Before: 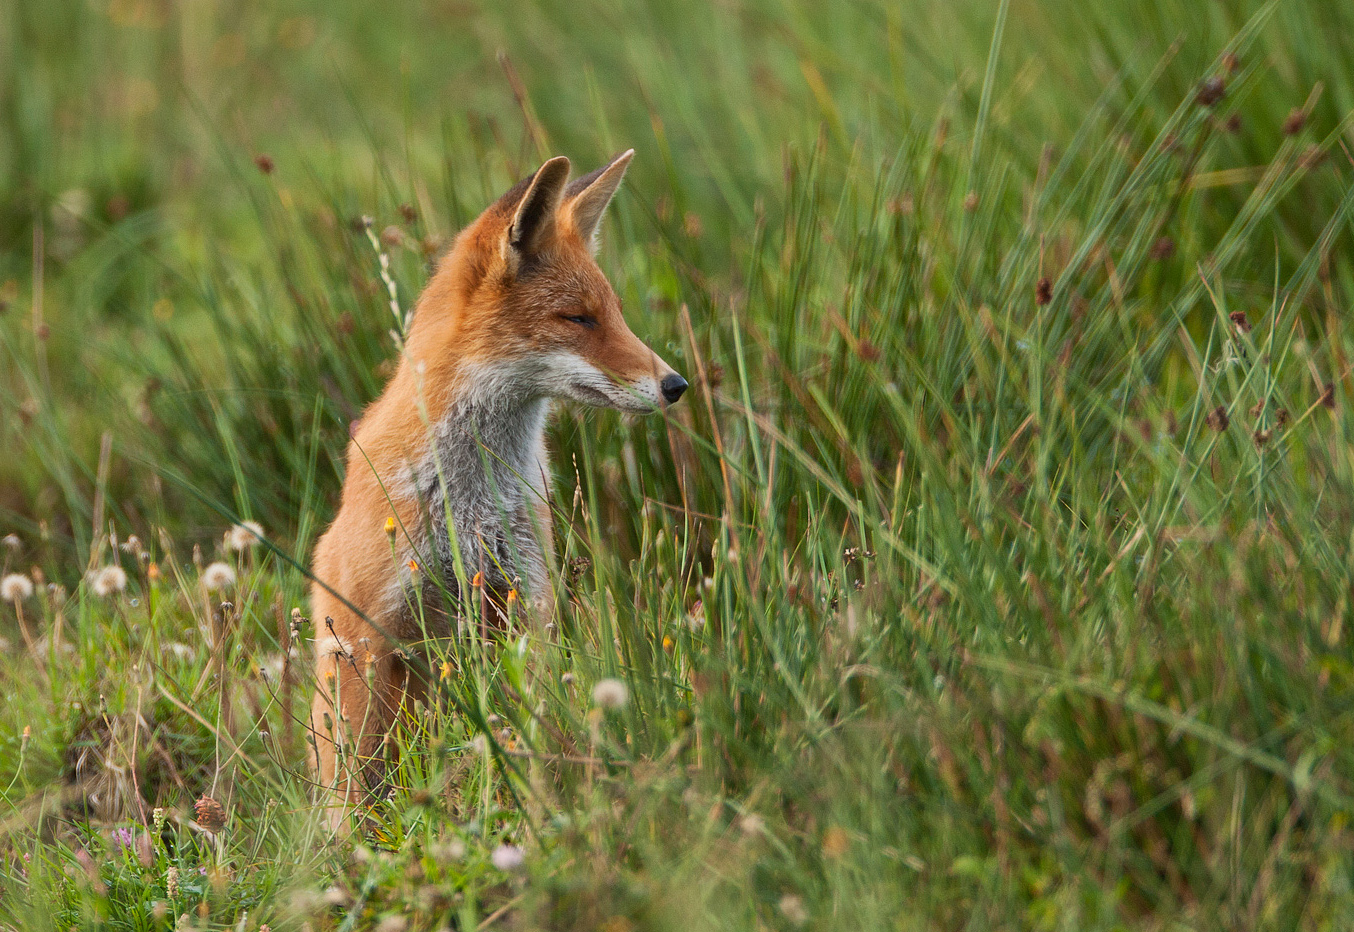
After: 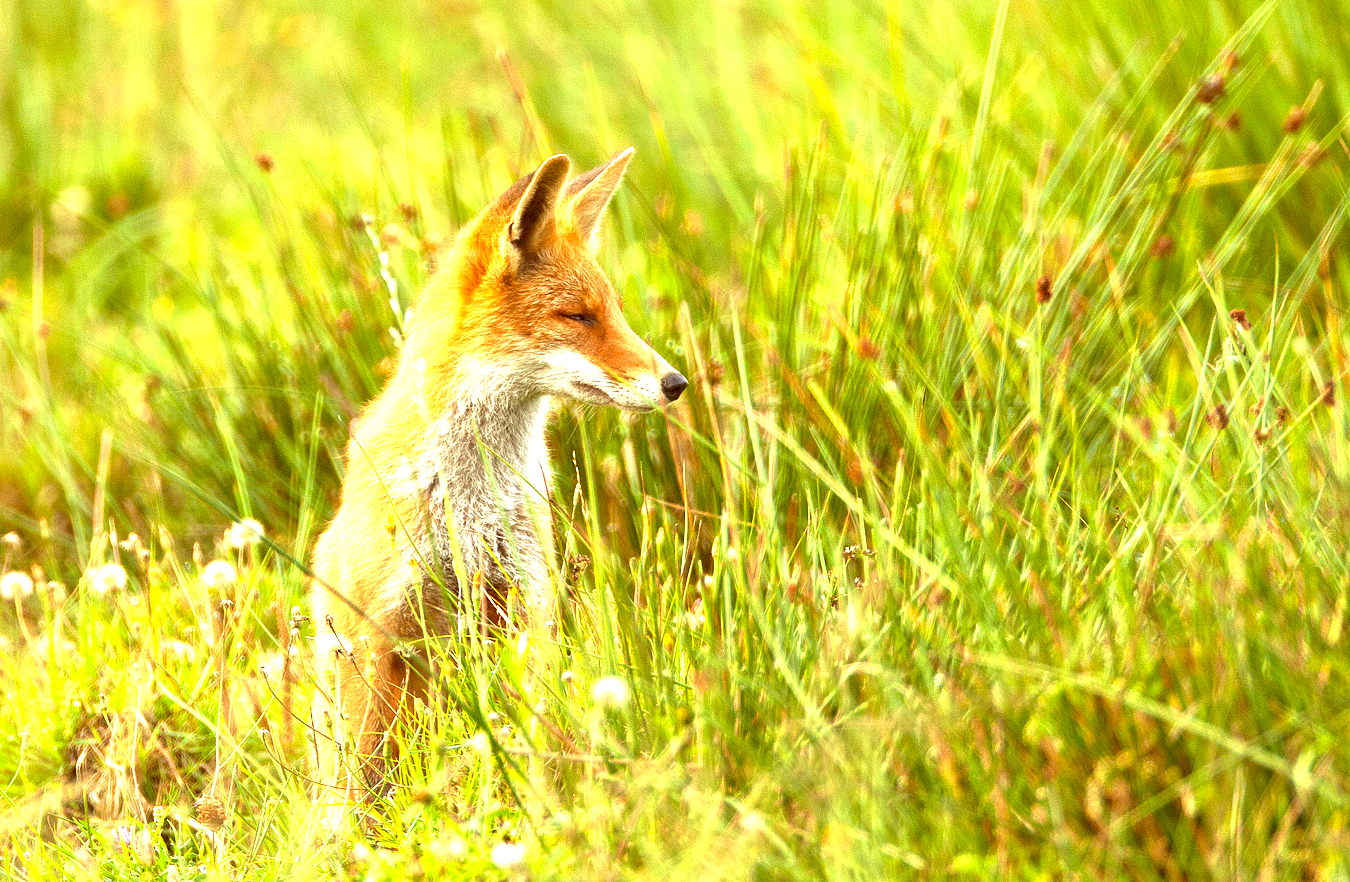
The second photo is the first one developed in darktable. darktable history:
crop: top 0.314%, right 0.263%, bottom 5.025%
exposure: black level correction 0.002, exposure 1.998 EV, compensate exposure bias true, compensate highlight preservation false
color correction: highlights a* 1.1, highlights b* 24.39, shadows a* 15.91, shadows b* 24.48
